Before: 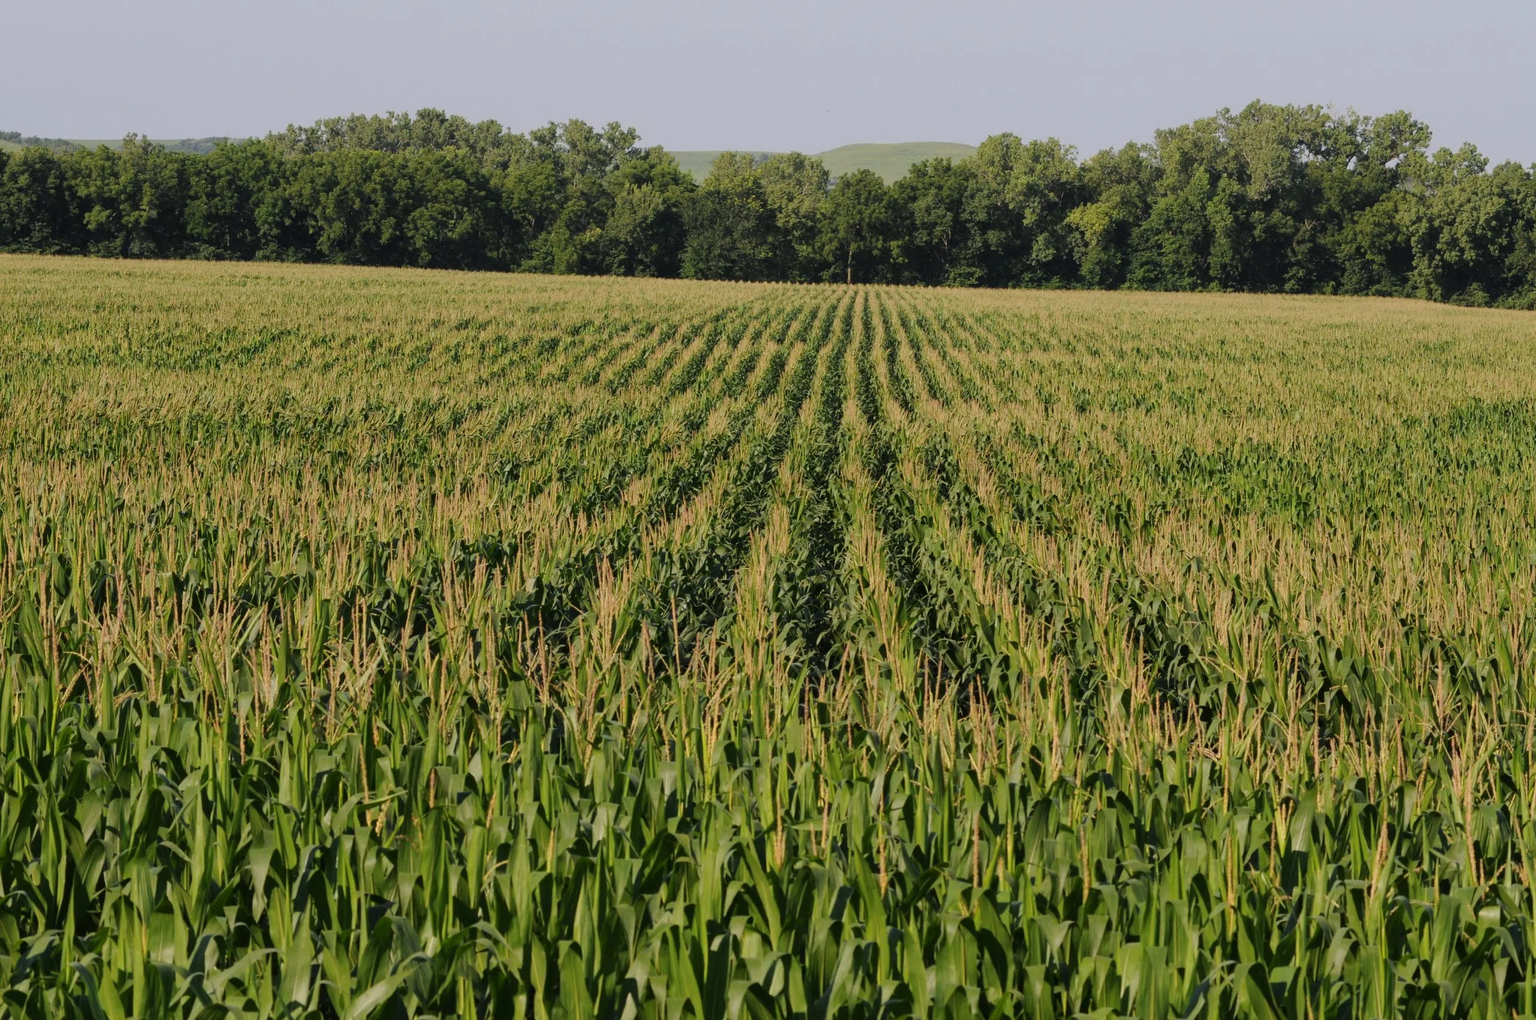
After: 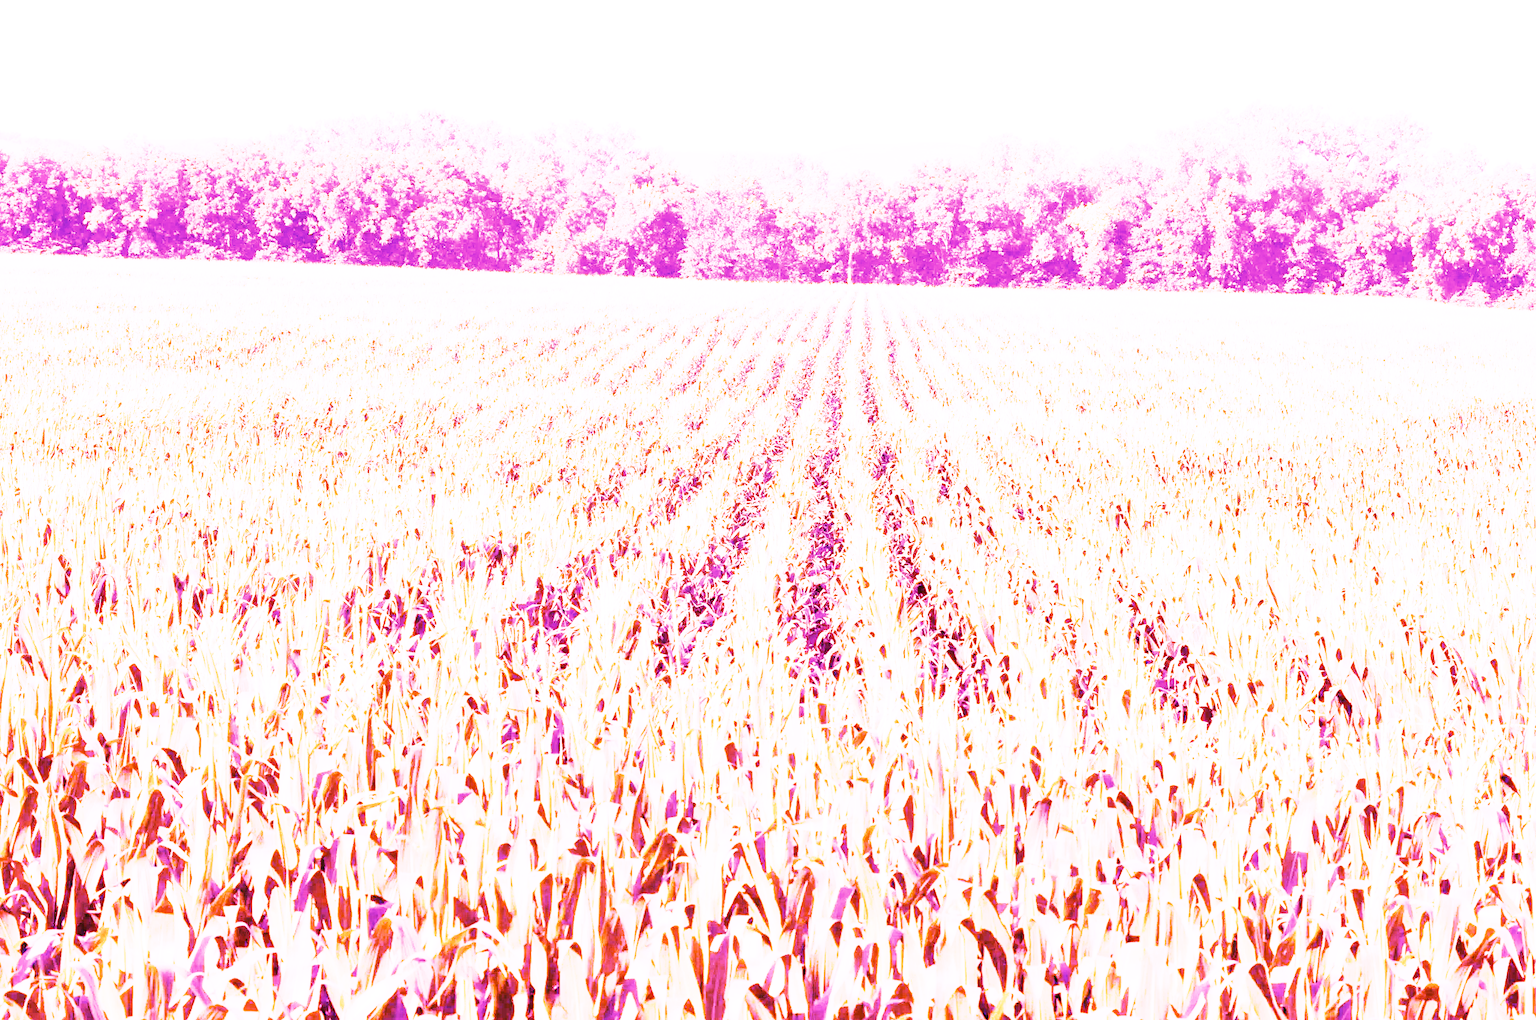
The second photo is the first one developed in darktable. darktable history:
contrast brightness saturation: contrast 0.06, brightness -0.01, saturation -0.23
exposure: black level correction 0, exposure 0.7 EV, compensate exposure bias true, compensate highlight preservation false
shadows and highlights: shadows 25, white point adjustment -3, highlights -30
white balance: red 8, blue 8
base curve: curves: ch0 [(0, 0) (0.007, 0.004) (0.027, 0.03) (0.046, 0.07) (0.207, 0.54) (0.442, 0.872) (0.673, 0.972) (1, 1)], preserve colors none
